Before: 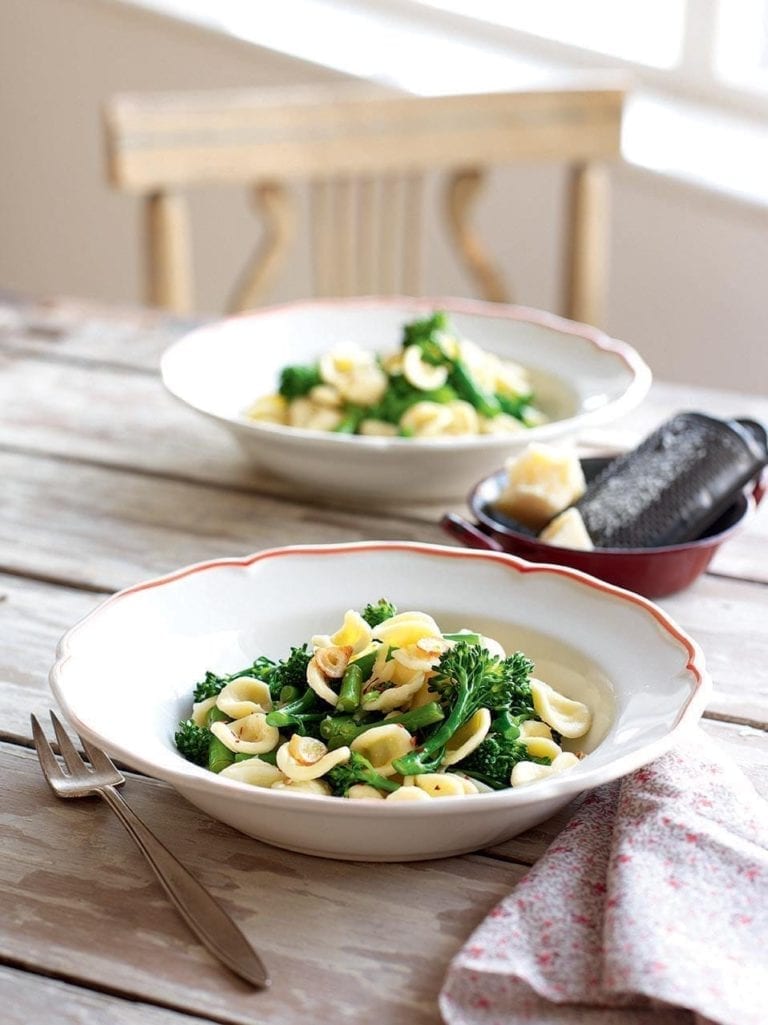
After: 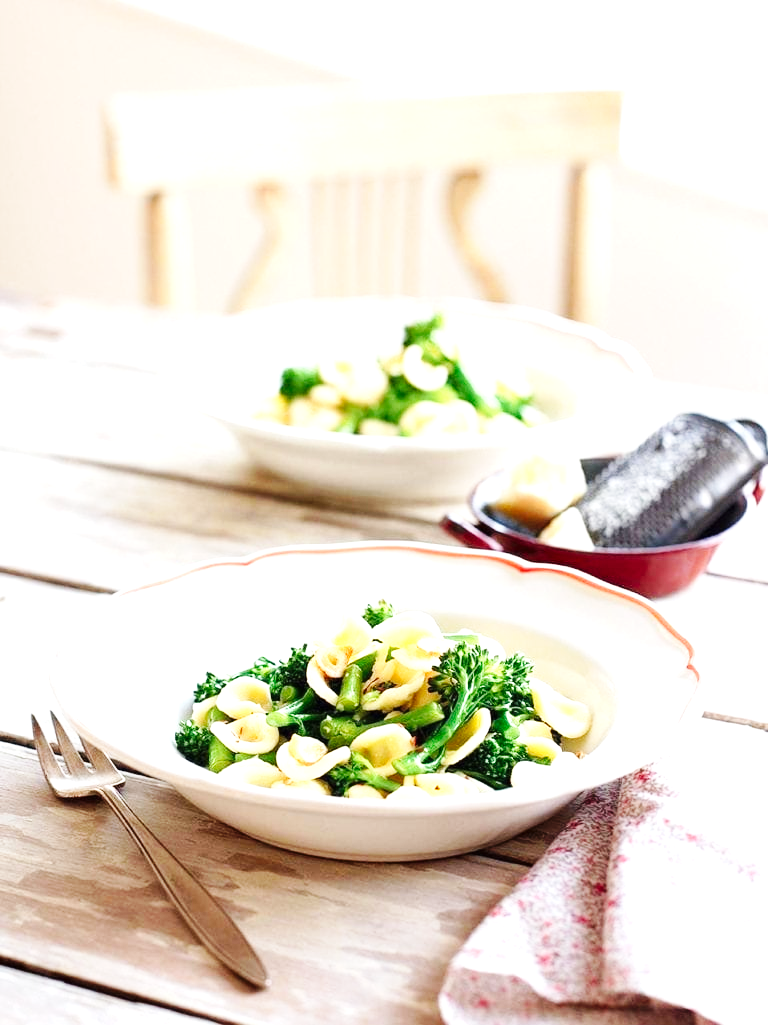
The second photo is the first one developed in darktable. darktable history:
exposure: black level correction 0, exposure 1.001 EV, compensate highlight preservation false
base curve: curves: ch0 [(0, 0) (0.032, 0.025) (0.121, 0.166) (0.206, 0.329) (0.605, 0.79) (1, 1)], preserve colors none
